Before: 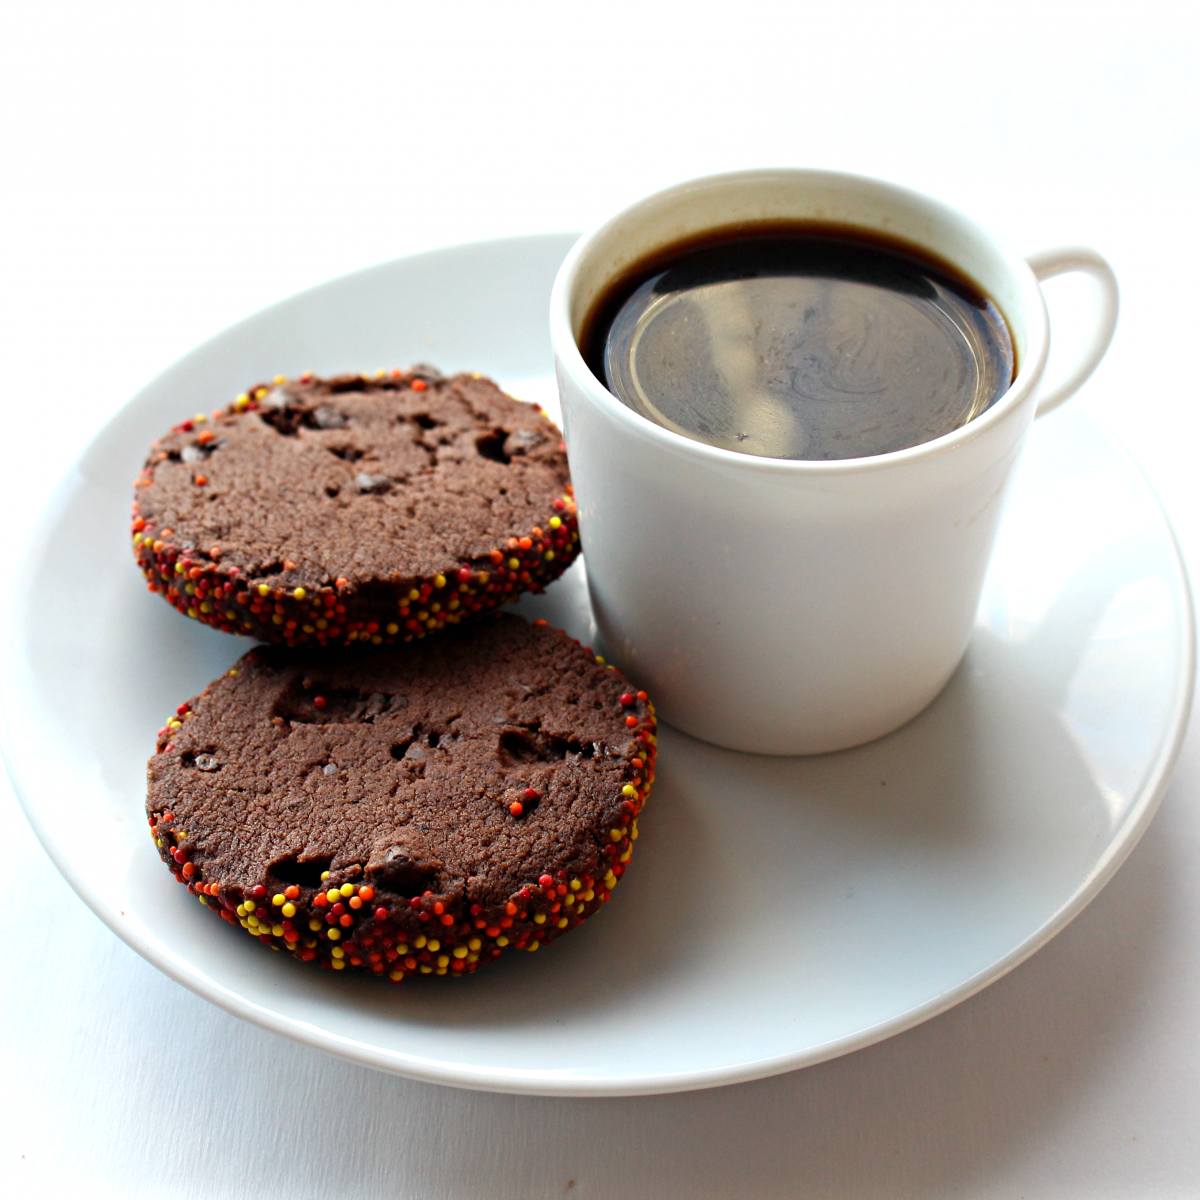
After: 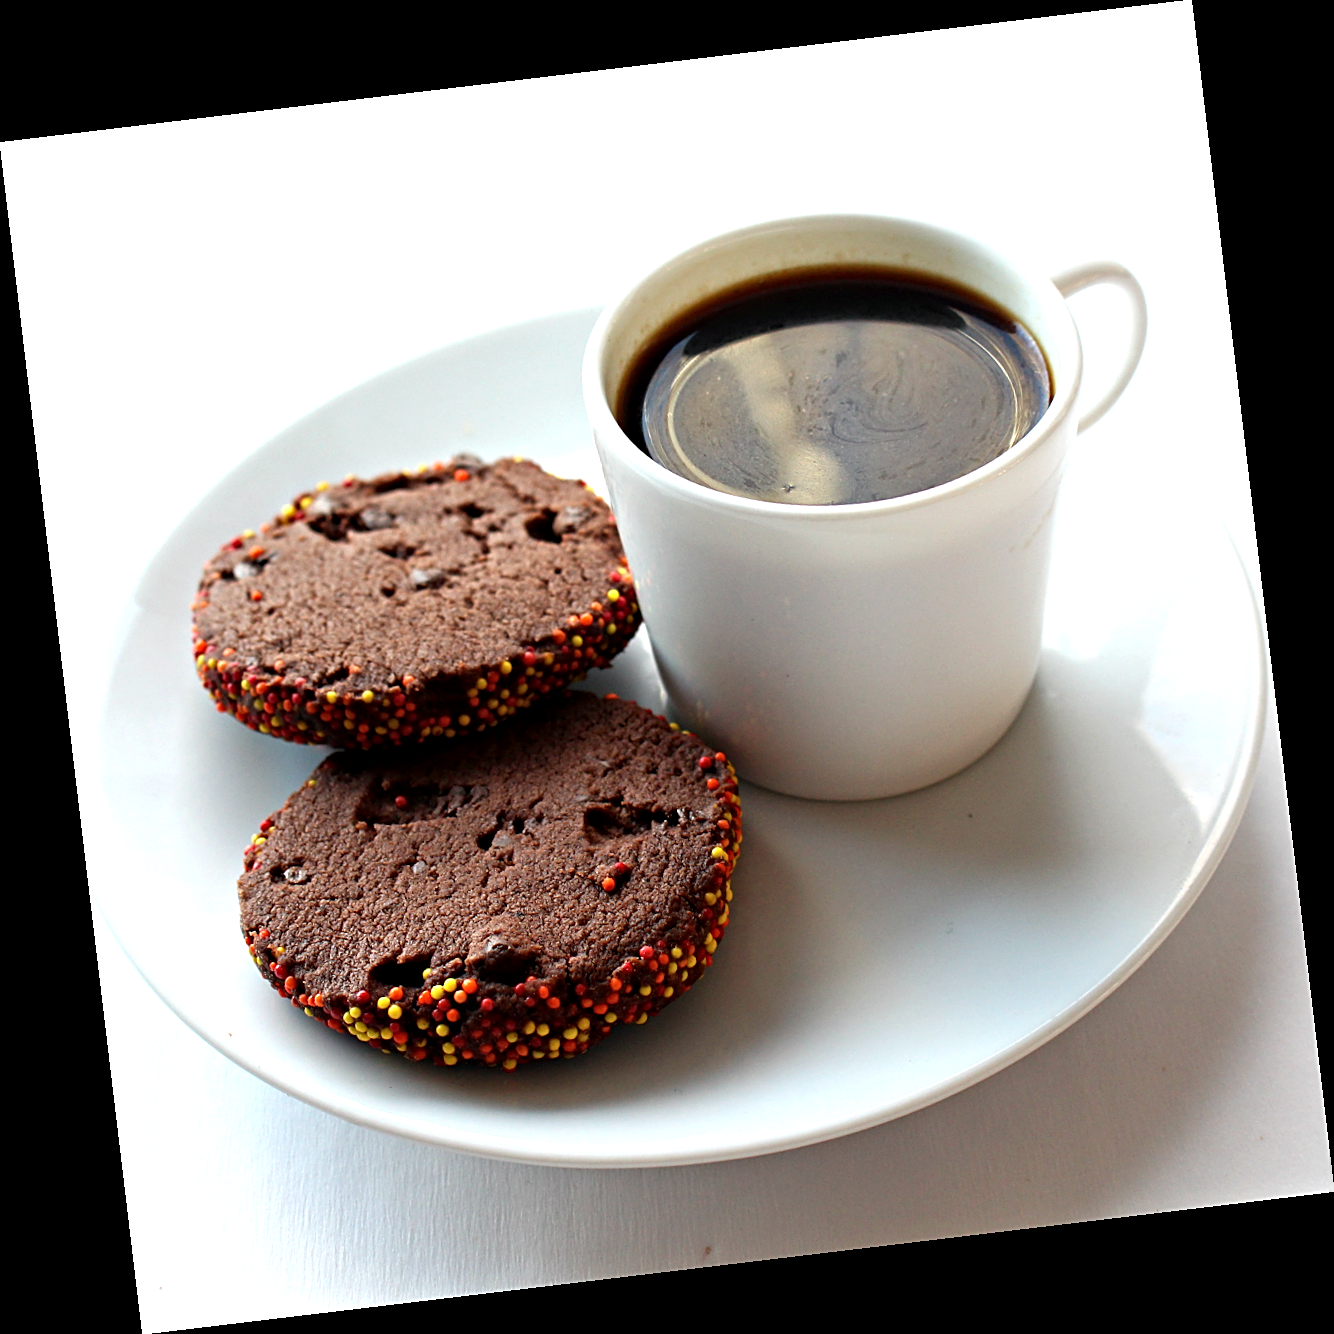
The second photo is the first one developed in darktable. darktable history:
rotate and perspective: rotation -6.83°, automatic cropping off
exposure: exposure 0.2 EV, compensate highlight preservation false
sharpen: on, module defaults
local contrast: mode bilateral grid, contrast 20, coarseness 50, detail 120%, midtone range 0.2
